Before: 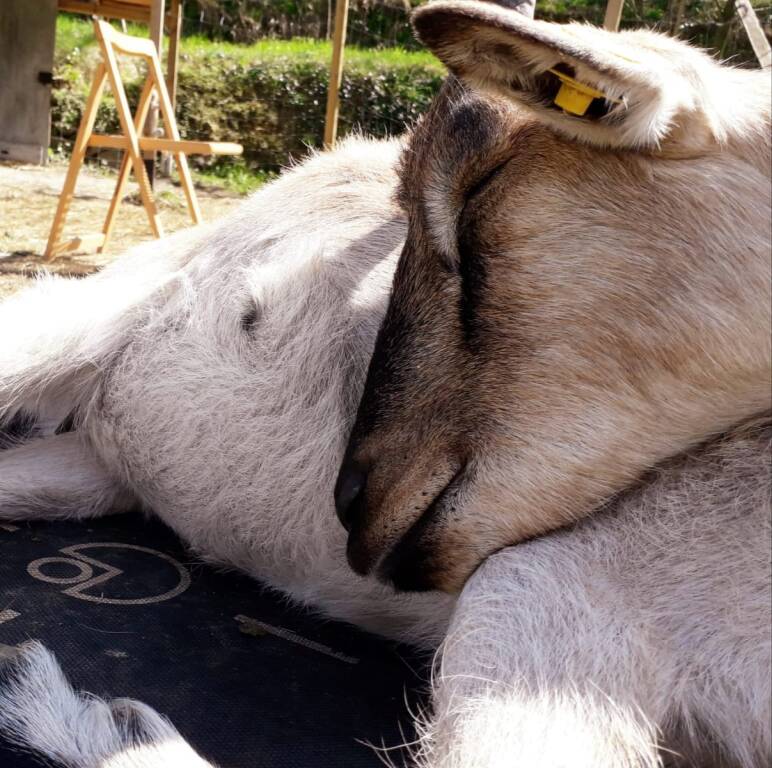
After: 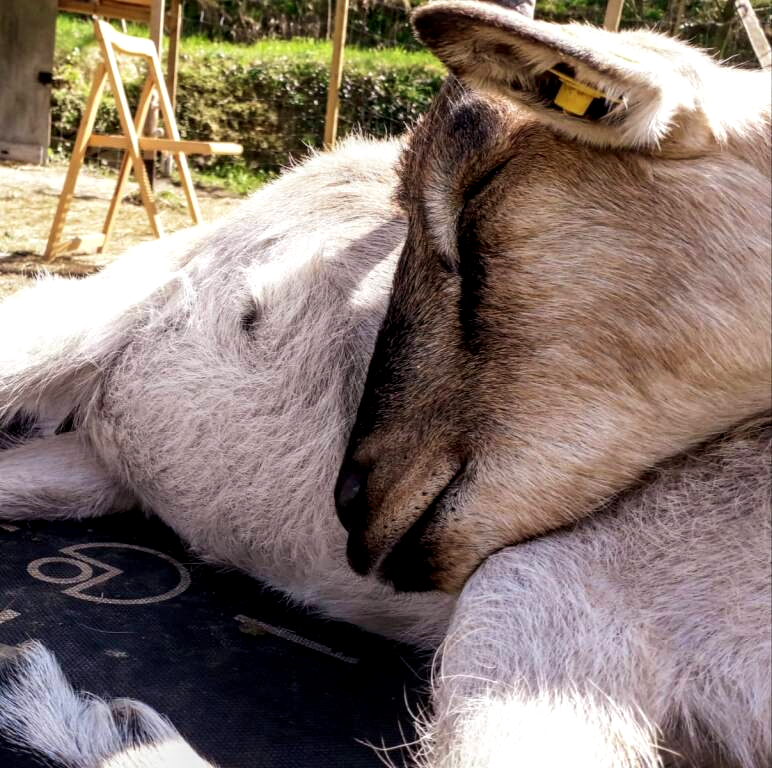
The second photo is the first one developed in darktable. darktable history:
velvia: on, module defaults
local contrast: detail 140%
